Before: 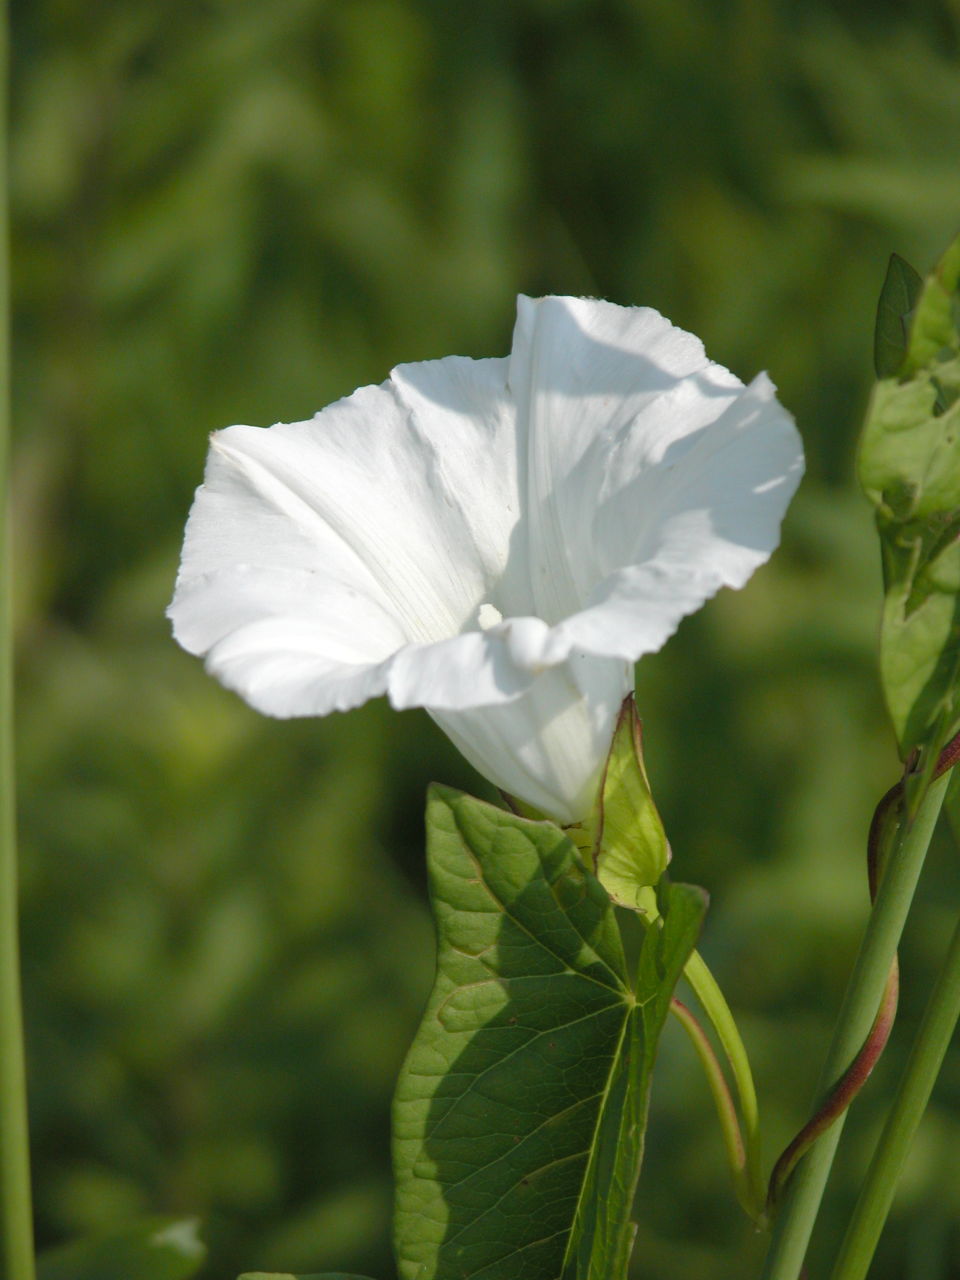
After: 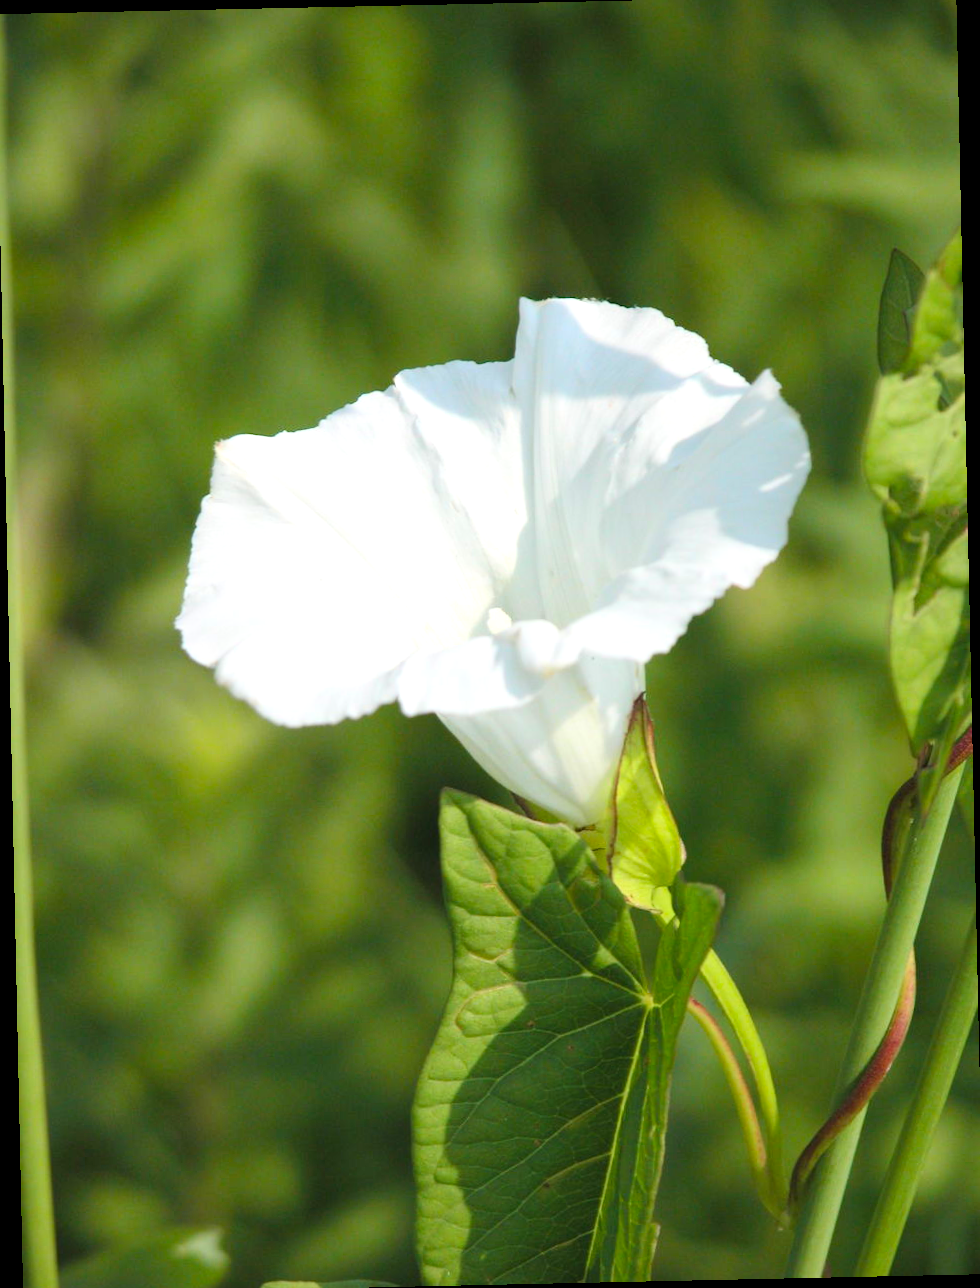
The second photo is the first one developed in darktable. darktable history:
exposure: exposure 0.515 EV, compensate highlight preservation false
rotate and perspective: rotation -1.24°, automatic cropping off
crop: left 0.434%, top 0.485%, right 0.244%, bottom 0.386%
contrast brightness saturation: contrast 0.2, brightness 0.16, saturation 0.22
